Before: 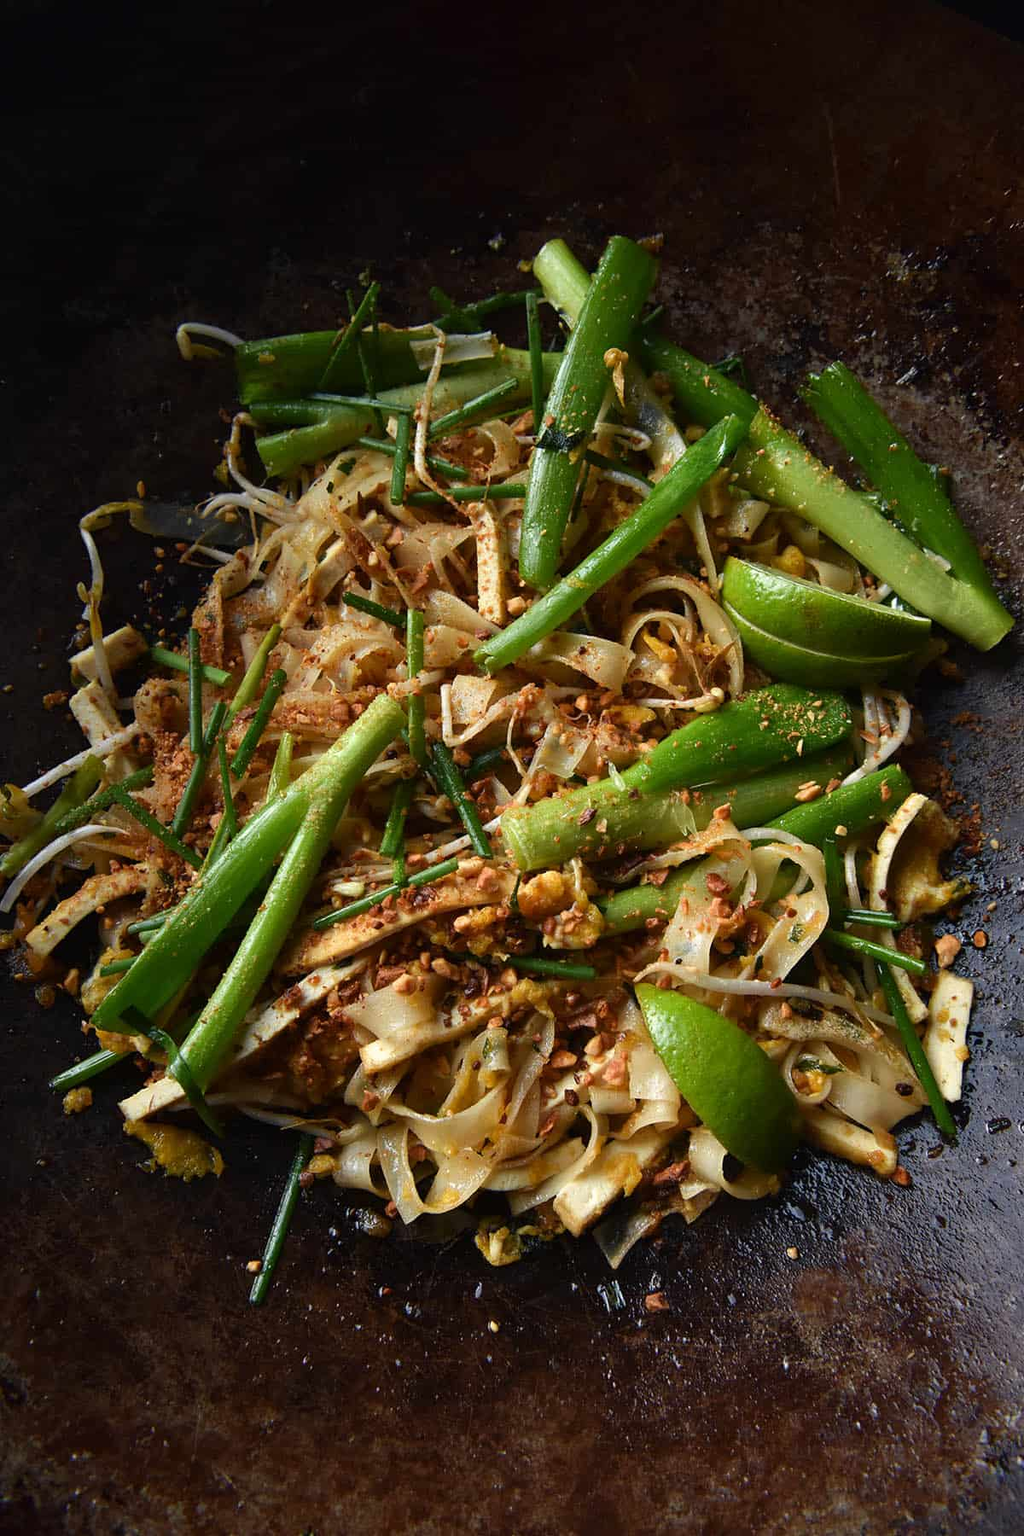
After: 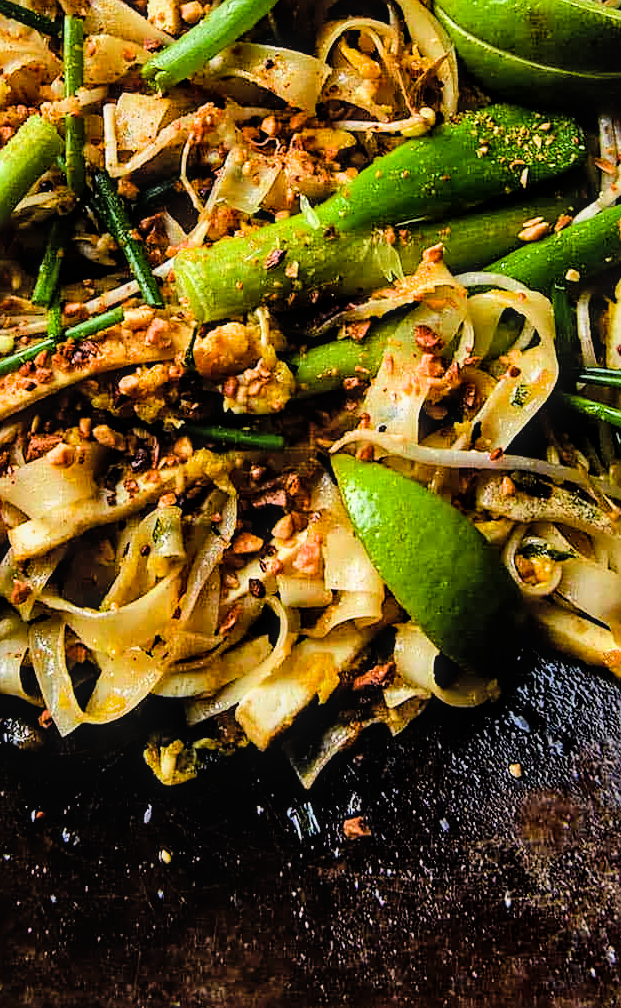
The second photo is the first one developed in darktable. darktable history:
local contrast: on, module defaults
contrast brightness saturation: contrast 0.03, brightness 0.06, saturation 0.13
sharpen: on, module defaults
filmic rgb: black relative exposure -5.42 EV, white relative exposure 2.85 EV, dynamic range scaling -37.73%, hardness 4, contrast 1.605, highlights saturation mix -0.93%
color balance rgb: perceptual saturation grading › global saturation 25%, perceptual brilliance grading › mid-tones 10%, perceptual brilliance grading › shadows 15%, global vibrance 20%
crop: left 34.479%, top 38.822%, right 13.718%, bottom 5.172%
